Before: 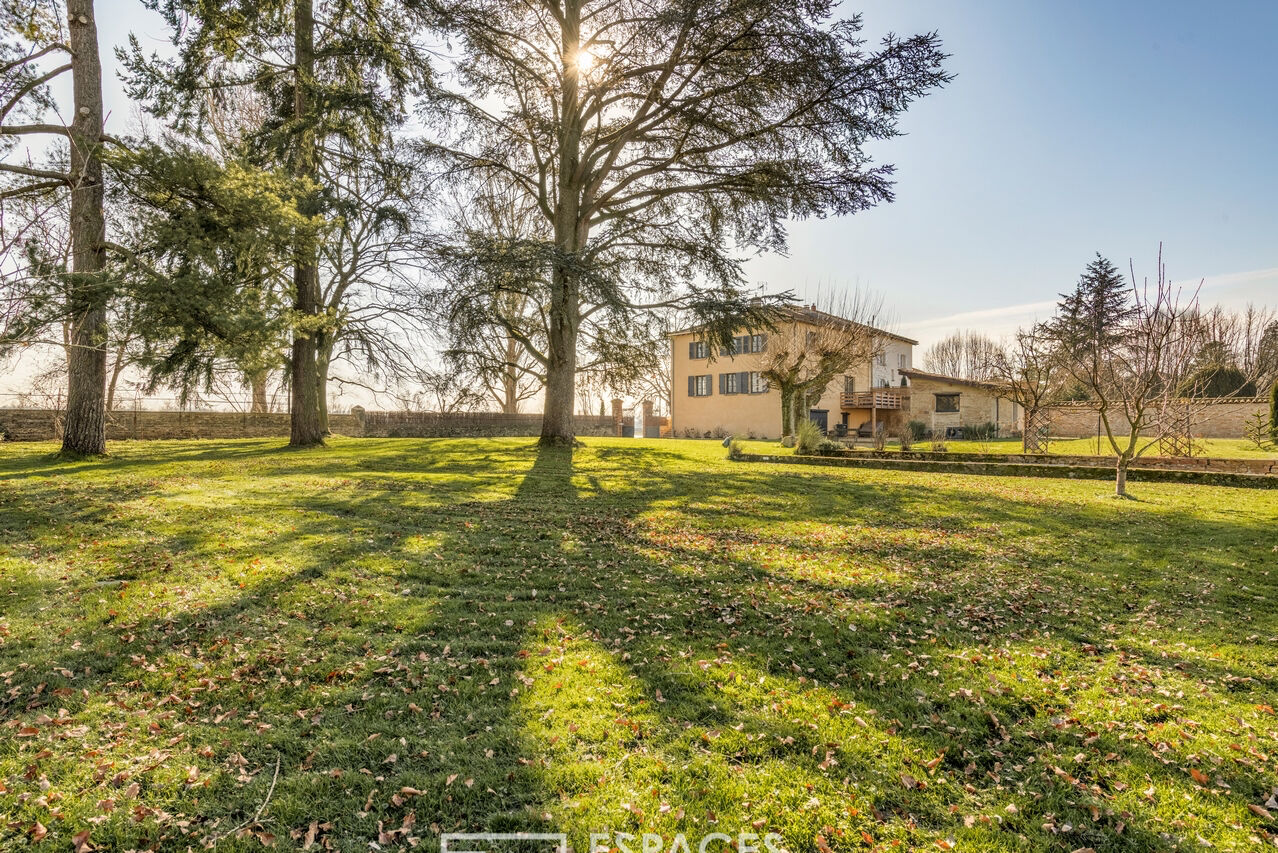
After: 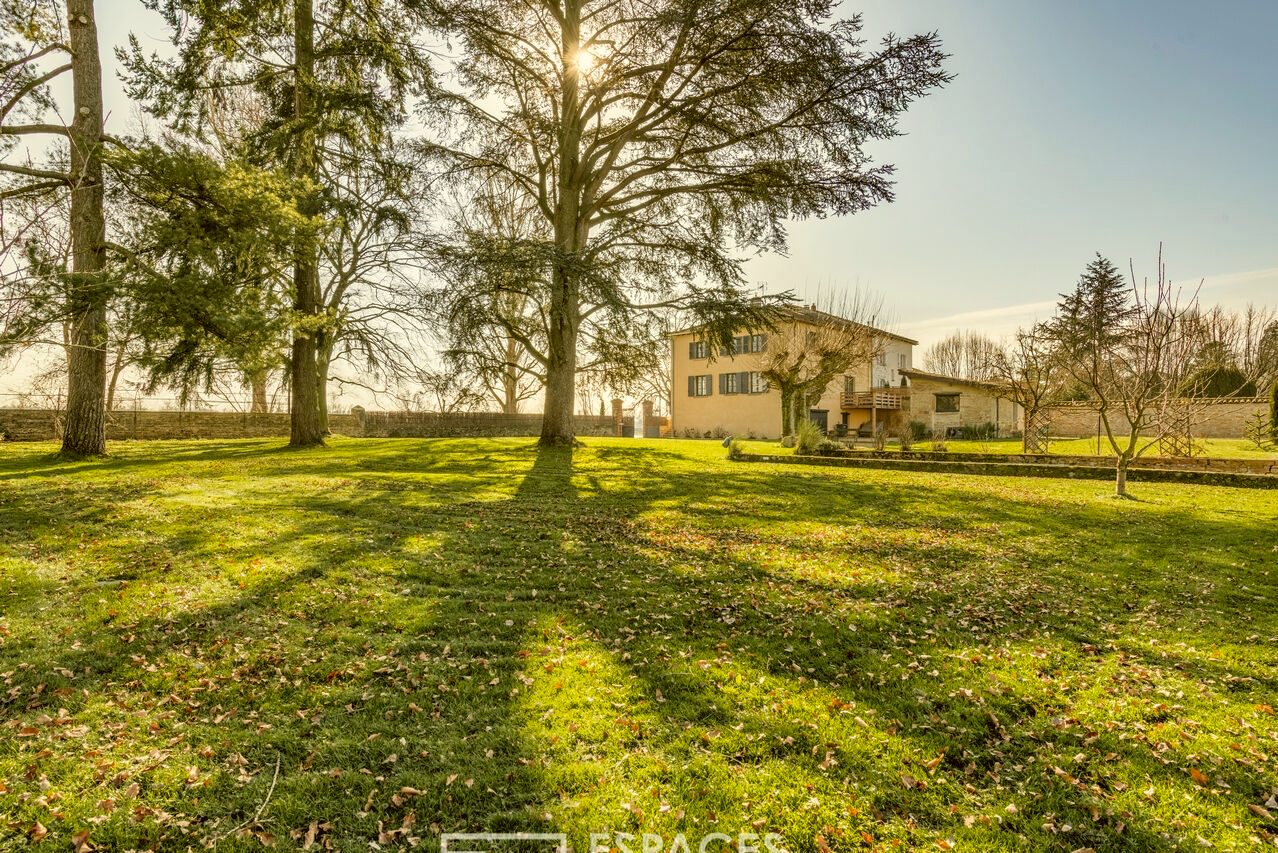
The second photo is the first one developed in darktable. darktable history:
color correction: highlights a* -1.48, highlights b* 10.58, shadows a* 0.282, shadows b* 18.6
